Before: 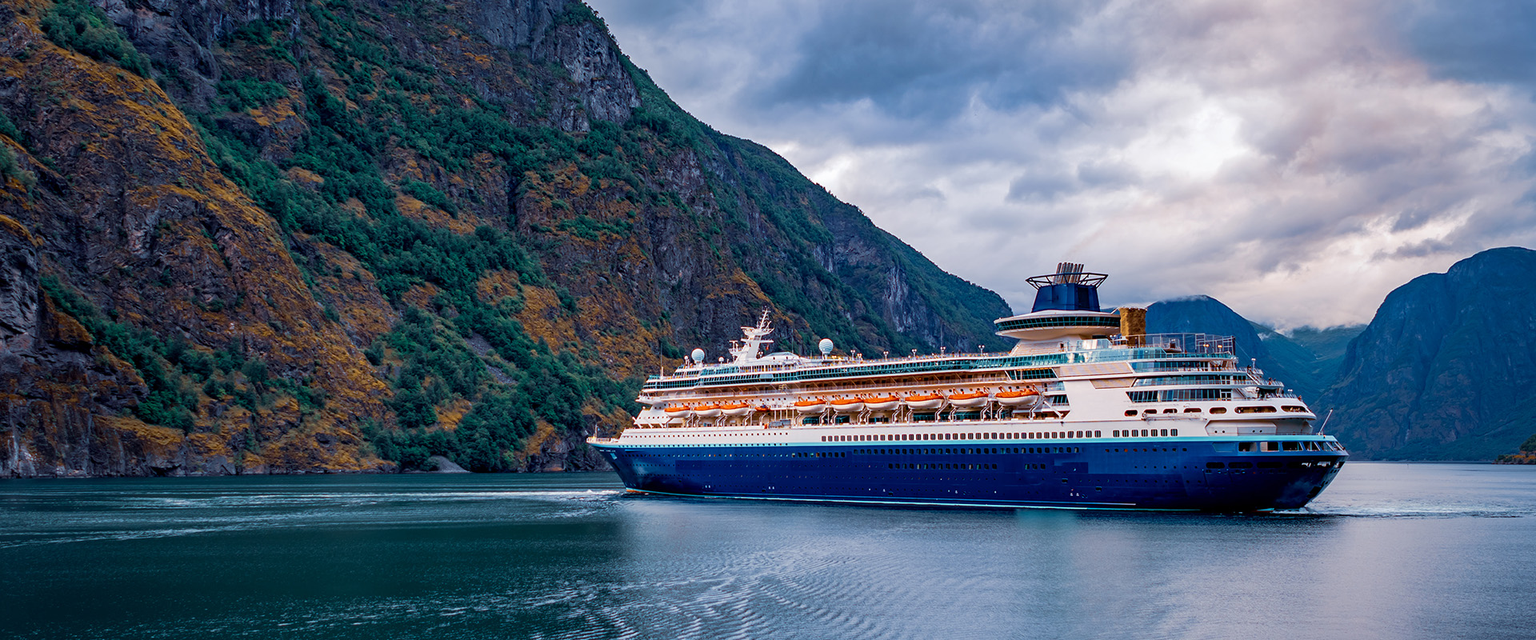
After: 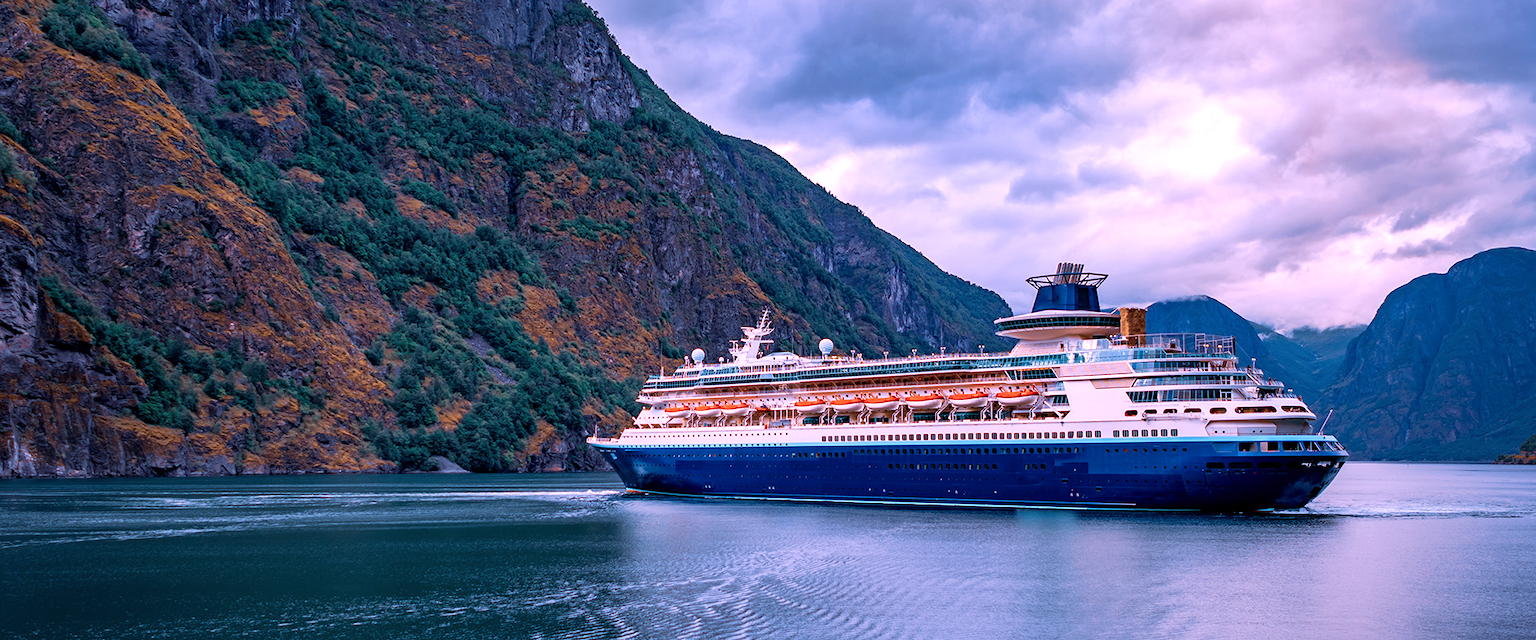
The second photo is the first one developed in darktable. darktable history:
color correction: highlights a* 15.64, highlights b* -20.12
exposure: exposure 0.3 EV, compensate highlight preservation false
